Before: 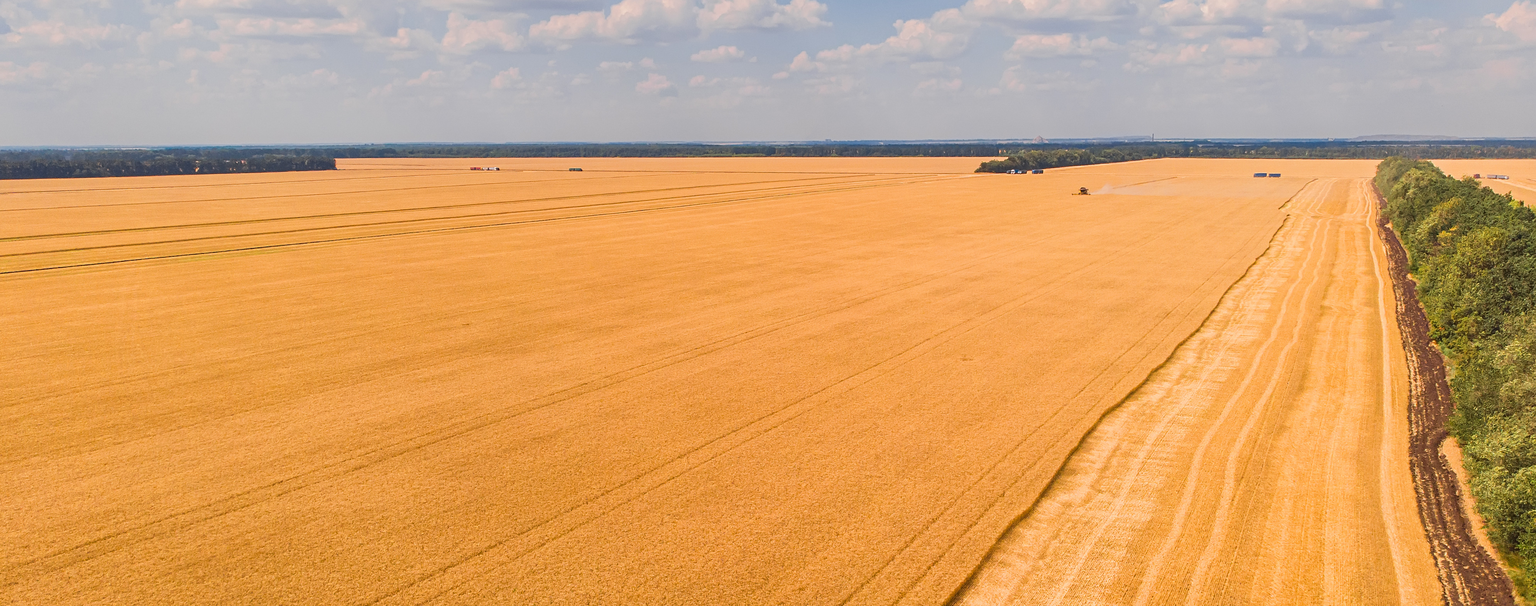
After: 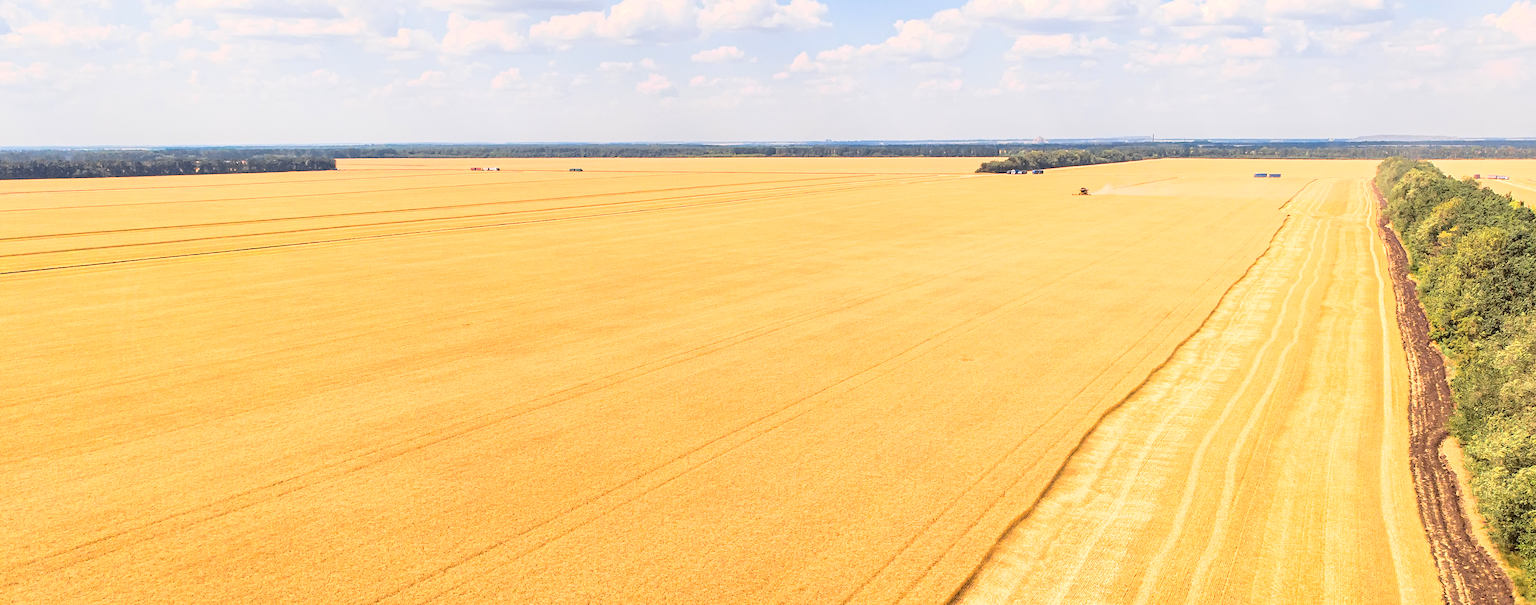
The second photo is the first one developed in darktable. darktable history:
contrast brightness saturation: contrast 0.138
exposure: black level correction 0, exposure 0.498 EV, compensate highlight preservation false
tone curve: curves: ch0 [(0, 0) (0.003, 0.002) (0.011, 0.008) (0.025, 0.016) (0.044, 0.026) (0.069, 0.04) (0.1, 0.061) (0.136, 0.104) (0.177, 0.15) (0.224, 0.22) (0.277, 0.307) (0.335, 0.399) (0.399, 0.492) (0.468, 0.575) (0.543, 0.638) (0.623, 0.701) (0.709, 0.778) (0.801, 0.85) (0.898, 0.934) (1, 1)], color space Lab, independent channels, preserve colors none
